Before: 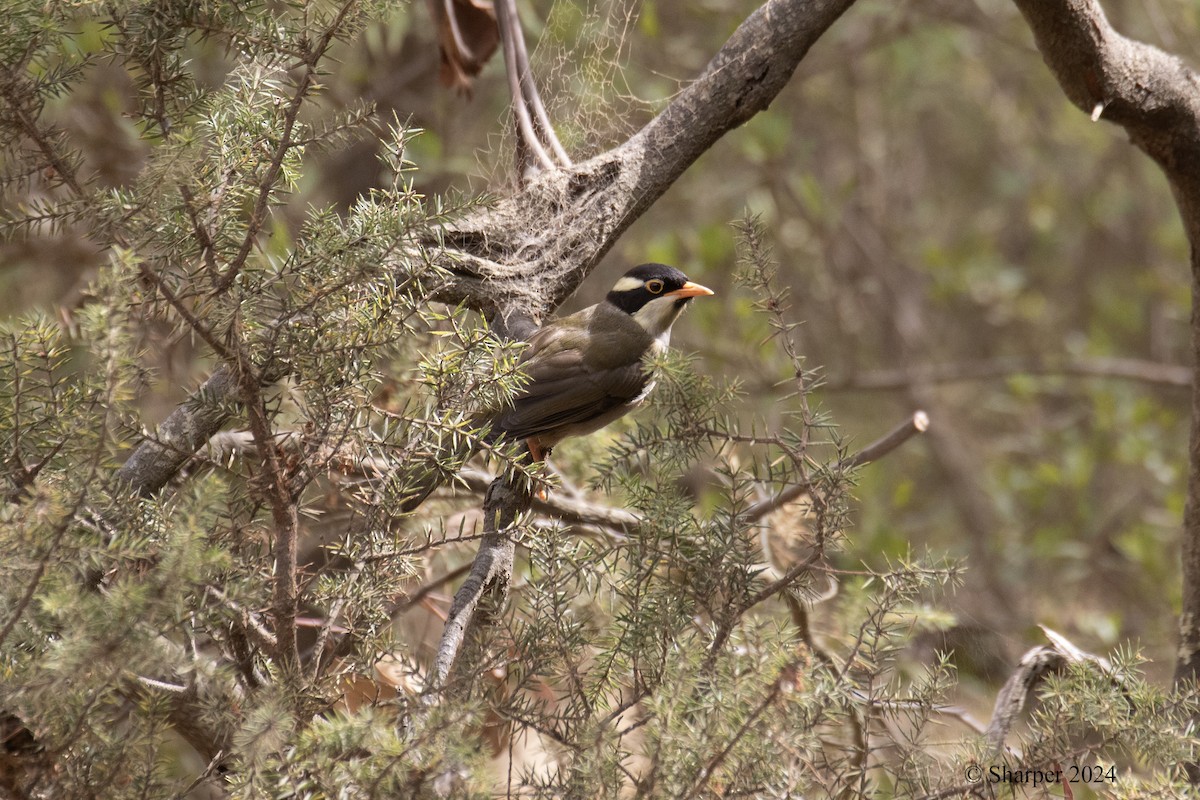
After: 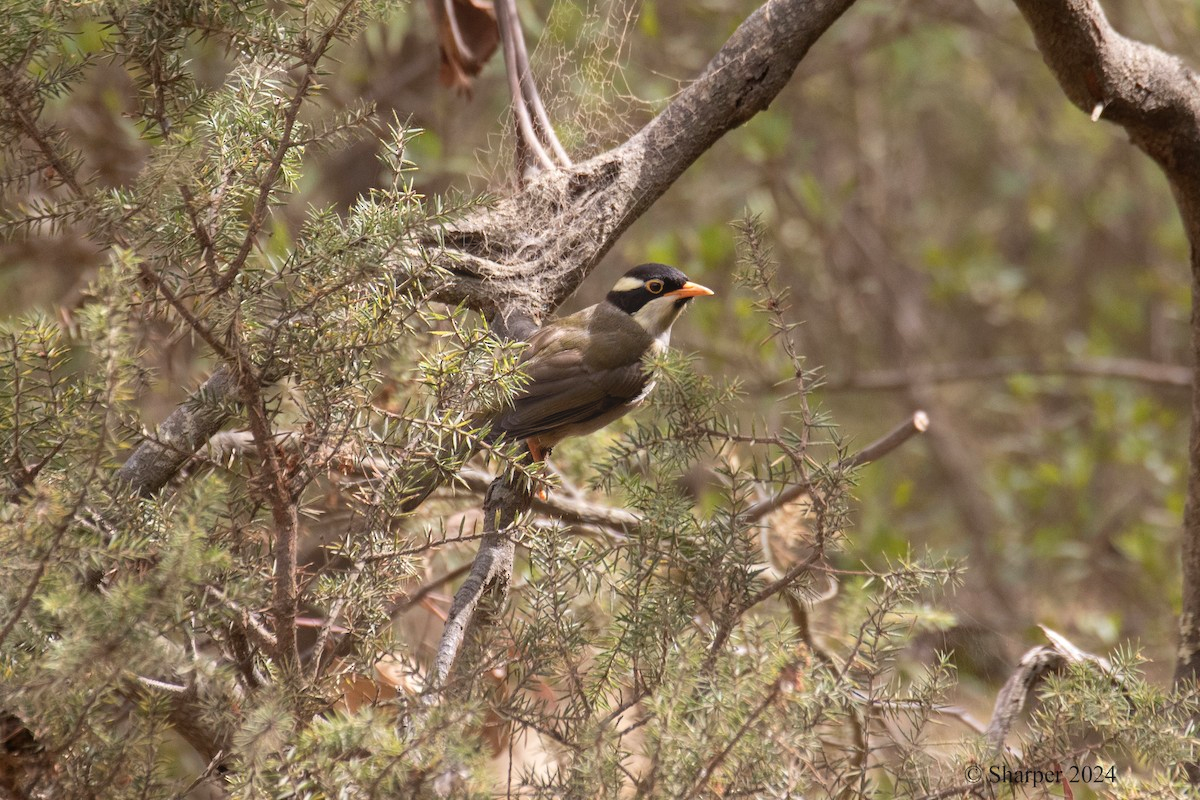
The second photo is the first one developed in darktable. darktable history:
bloom: size 38%, threshold 95%, strength 30%
local contrast: highlights 61%, shadows 106%, detail 107%, midtone range 0.529
